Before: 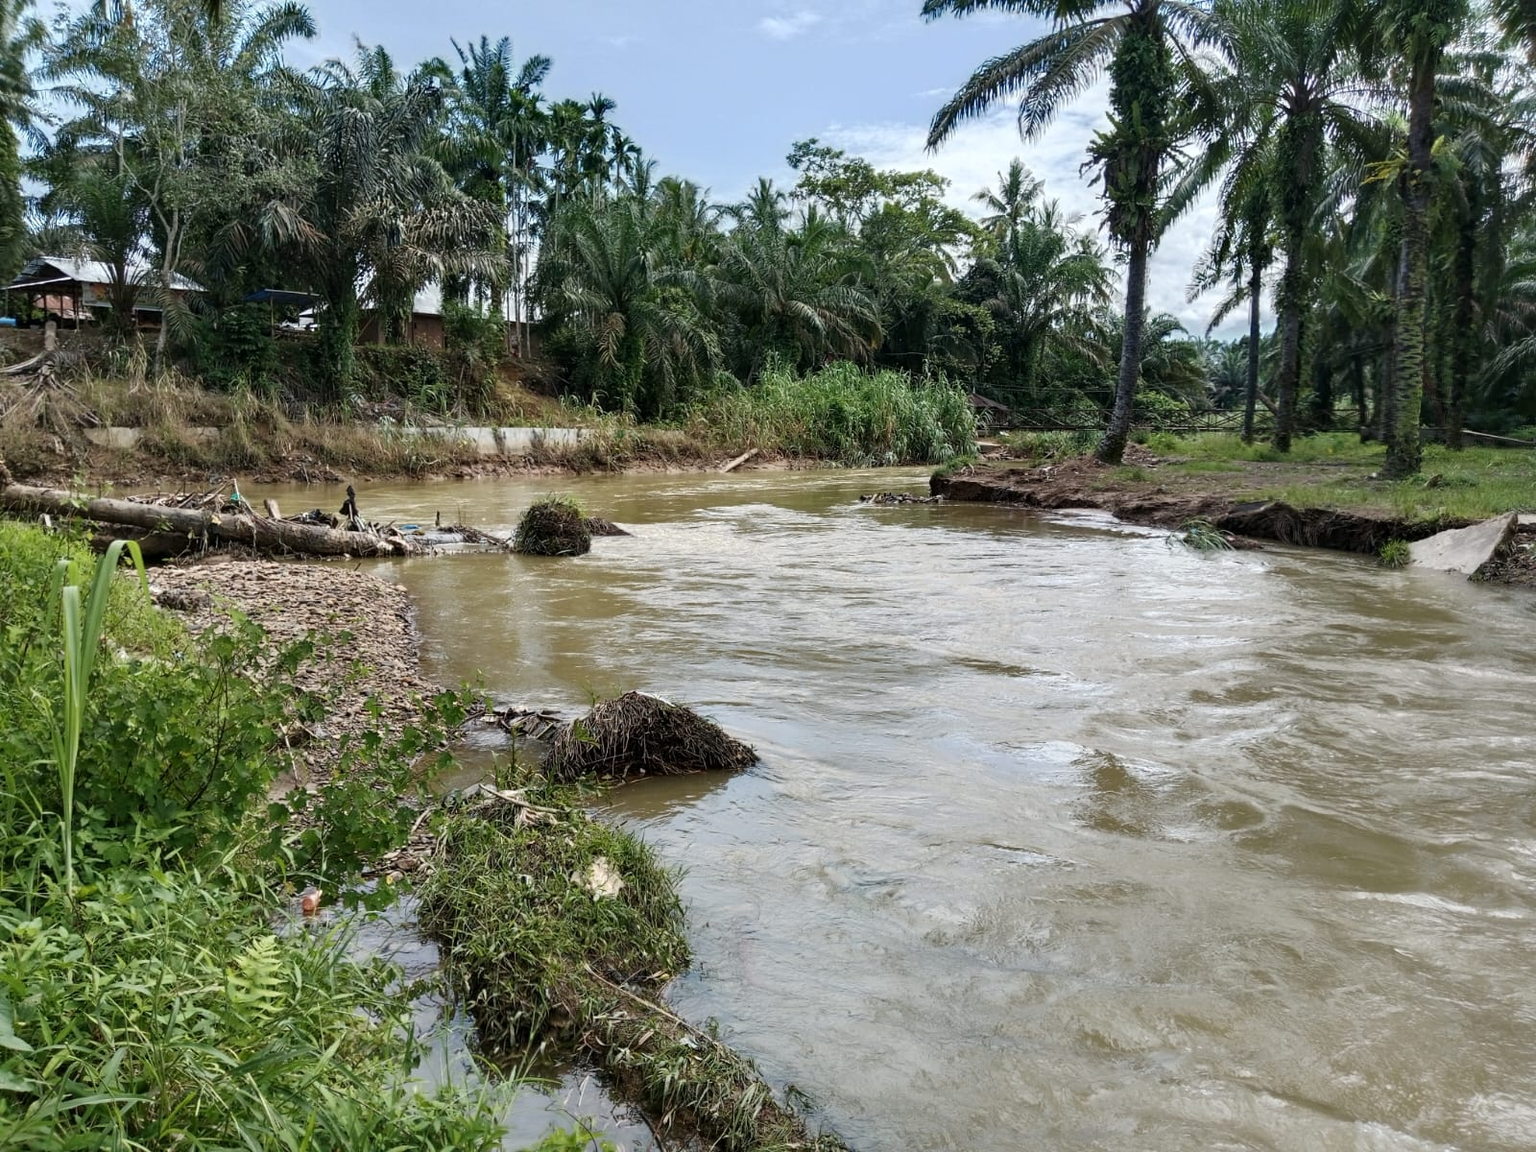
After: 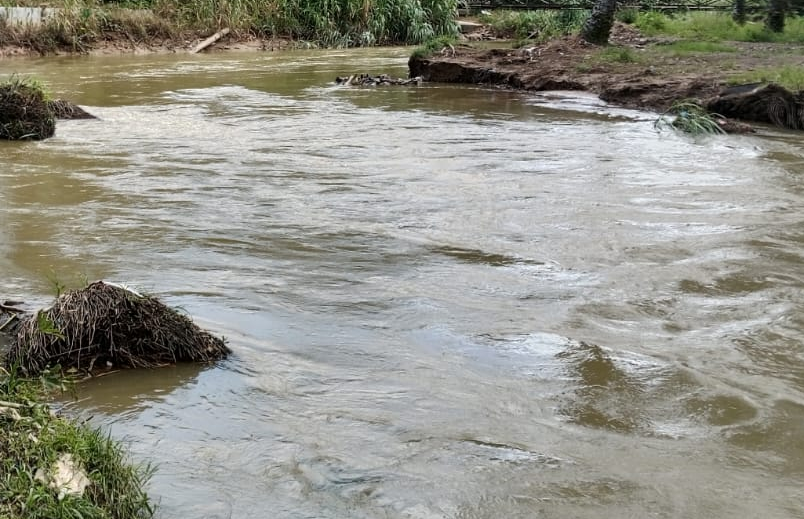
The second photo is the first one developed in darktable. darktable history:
crop: left 35.03%, top 36.625%, right 14.663%, bottom 20.057%
shadows and highlights: low approximation 0.01, soften with gaussian
